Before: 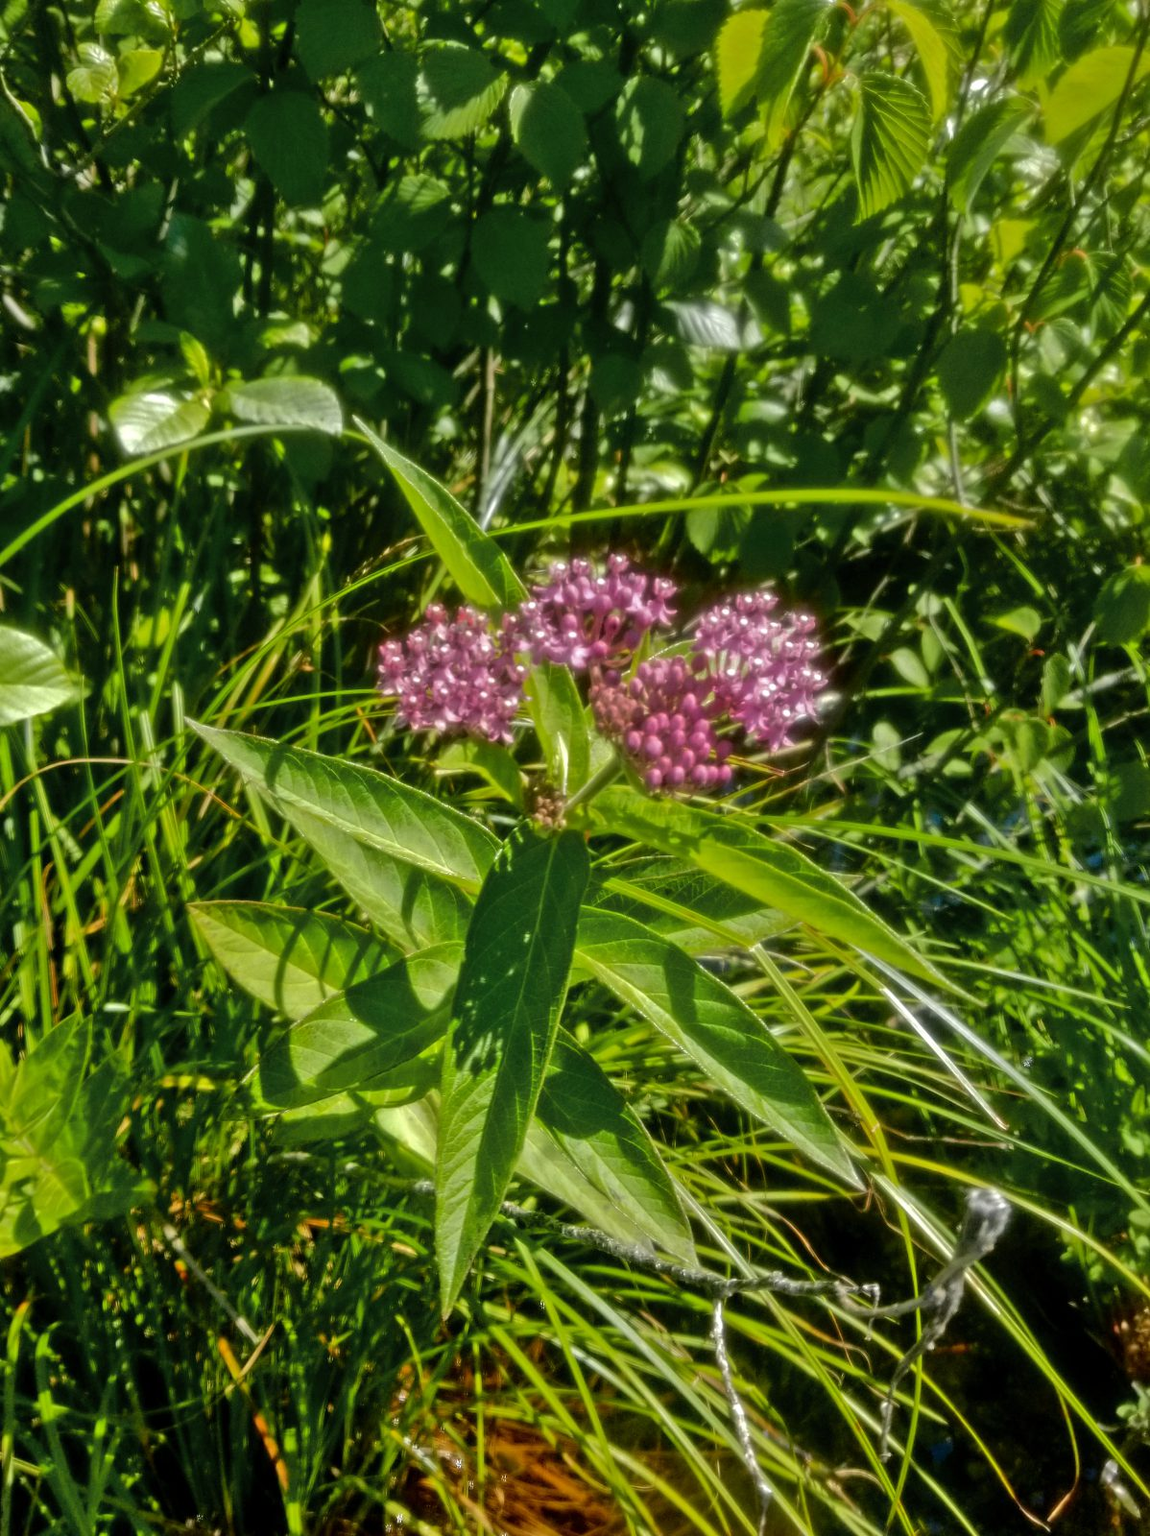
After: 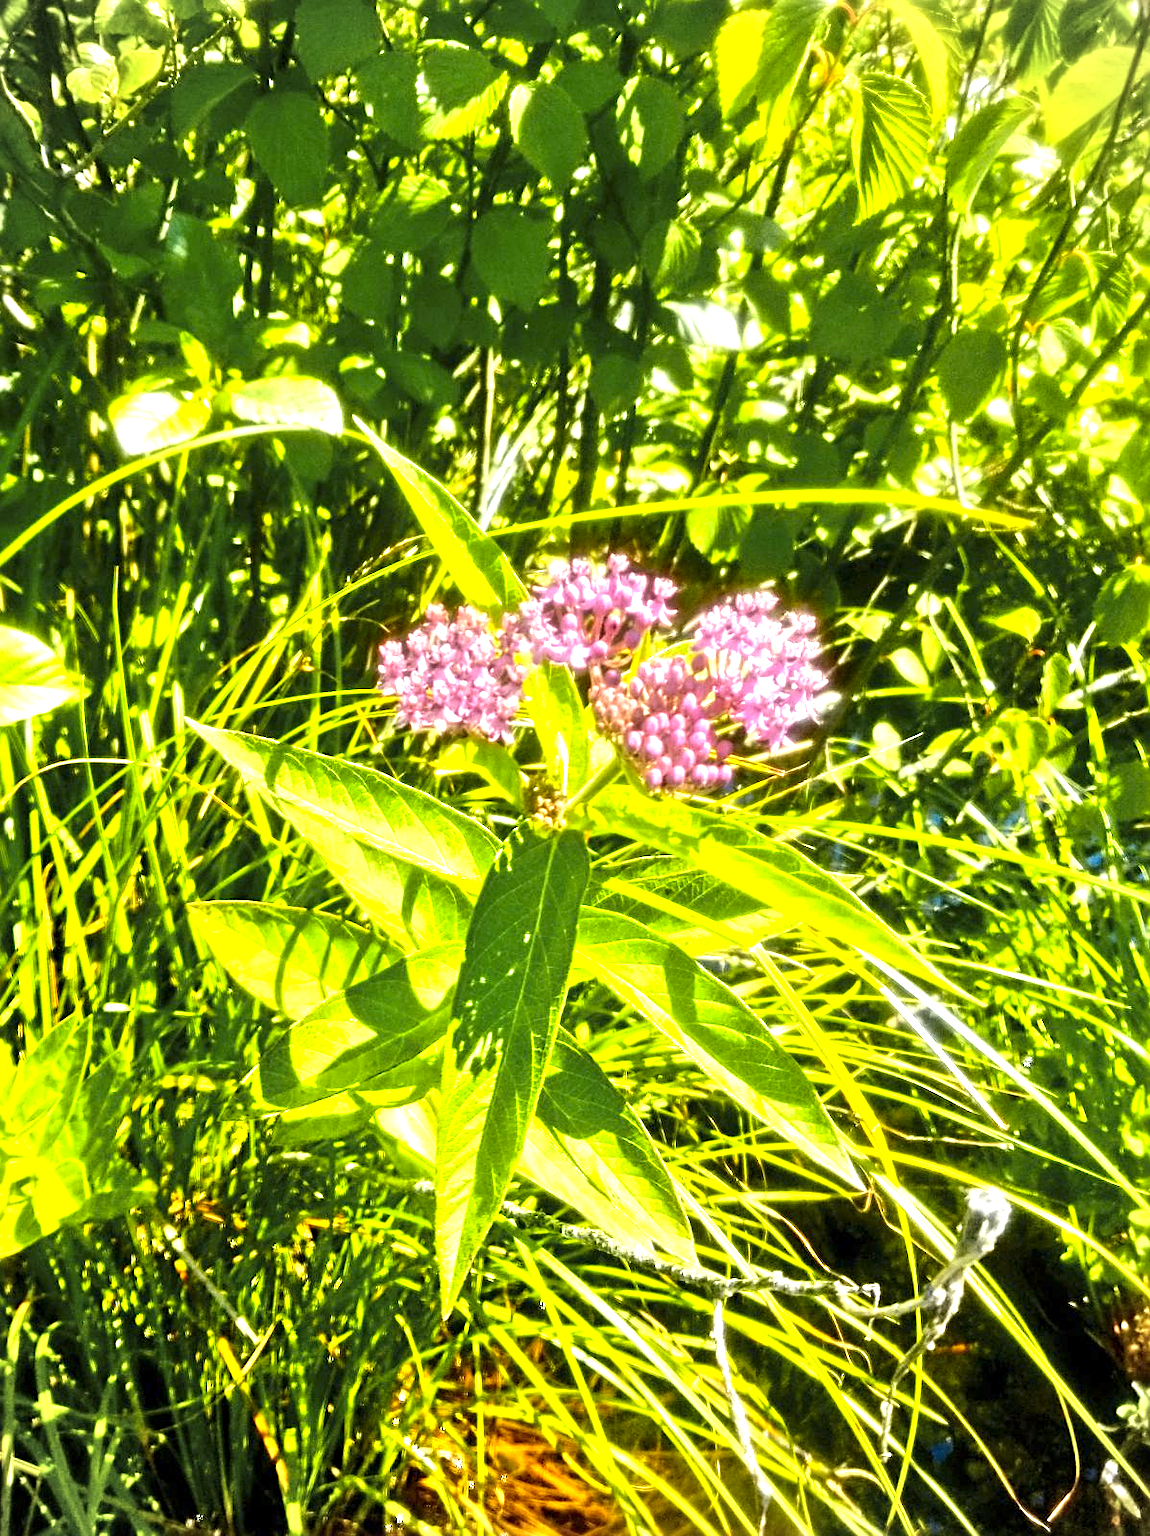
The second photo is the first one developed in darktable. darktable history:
sharpen: radius 2.543, amount 0.636
exposure: exposure 2 EV, compensate highlight preservation false
color contrast: green-magenta contrast 0.85, blue-yellow contrast 1.25, unbound 0
levels: levels [0, 0.498, 0.996]
vignetting: fall-off start 91.19%
